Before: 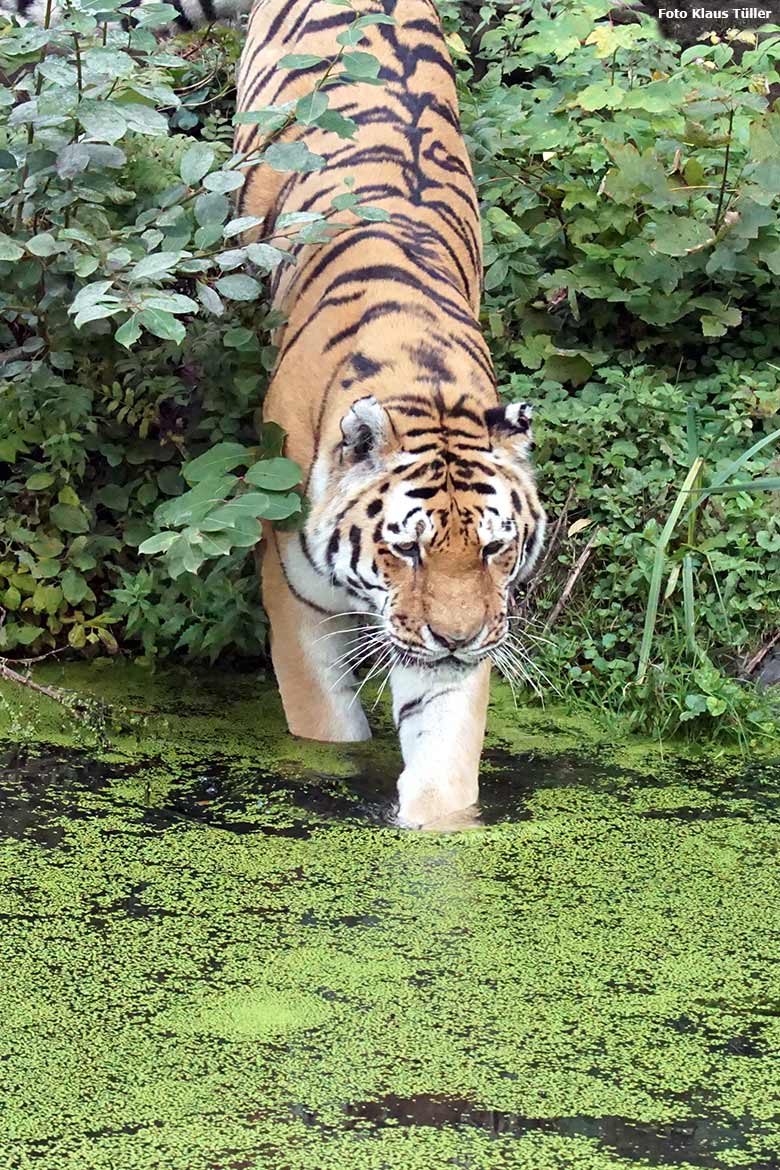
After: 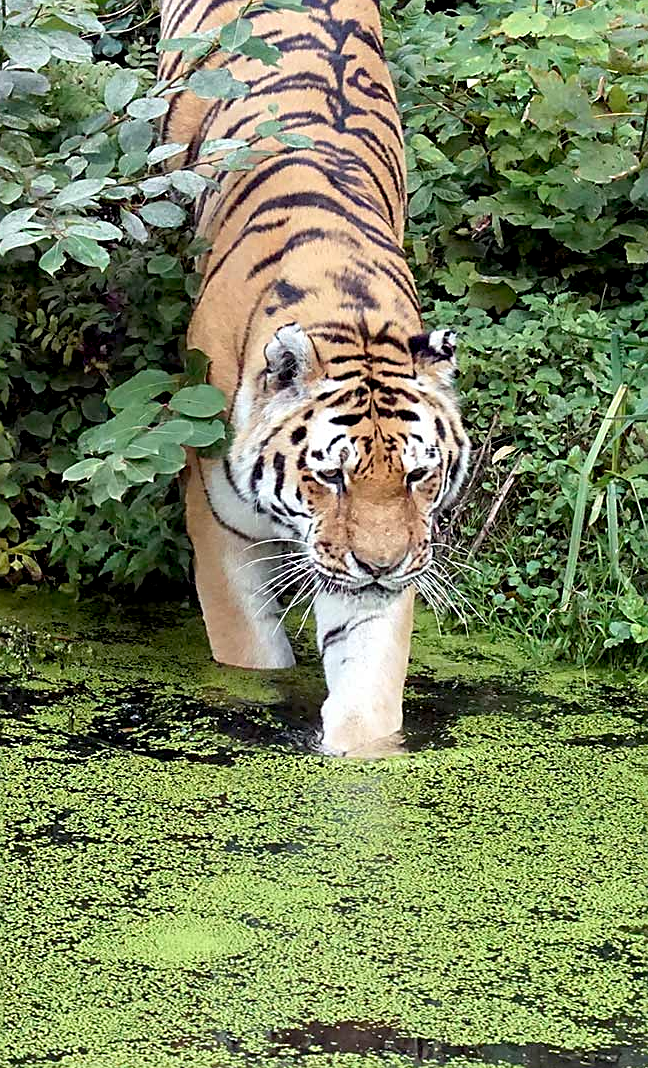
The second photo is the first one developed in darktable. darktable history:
crop: left 9.776%, top 6.281%, right 7.026%, bottom 2.425%
exposure: black level correction 0.009, compensate exposure bias true, compensate highlight preservation false
sharpen: on, module defaults
